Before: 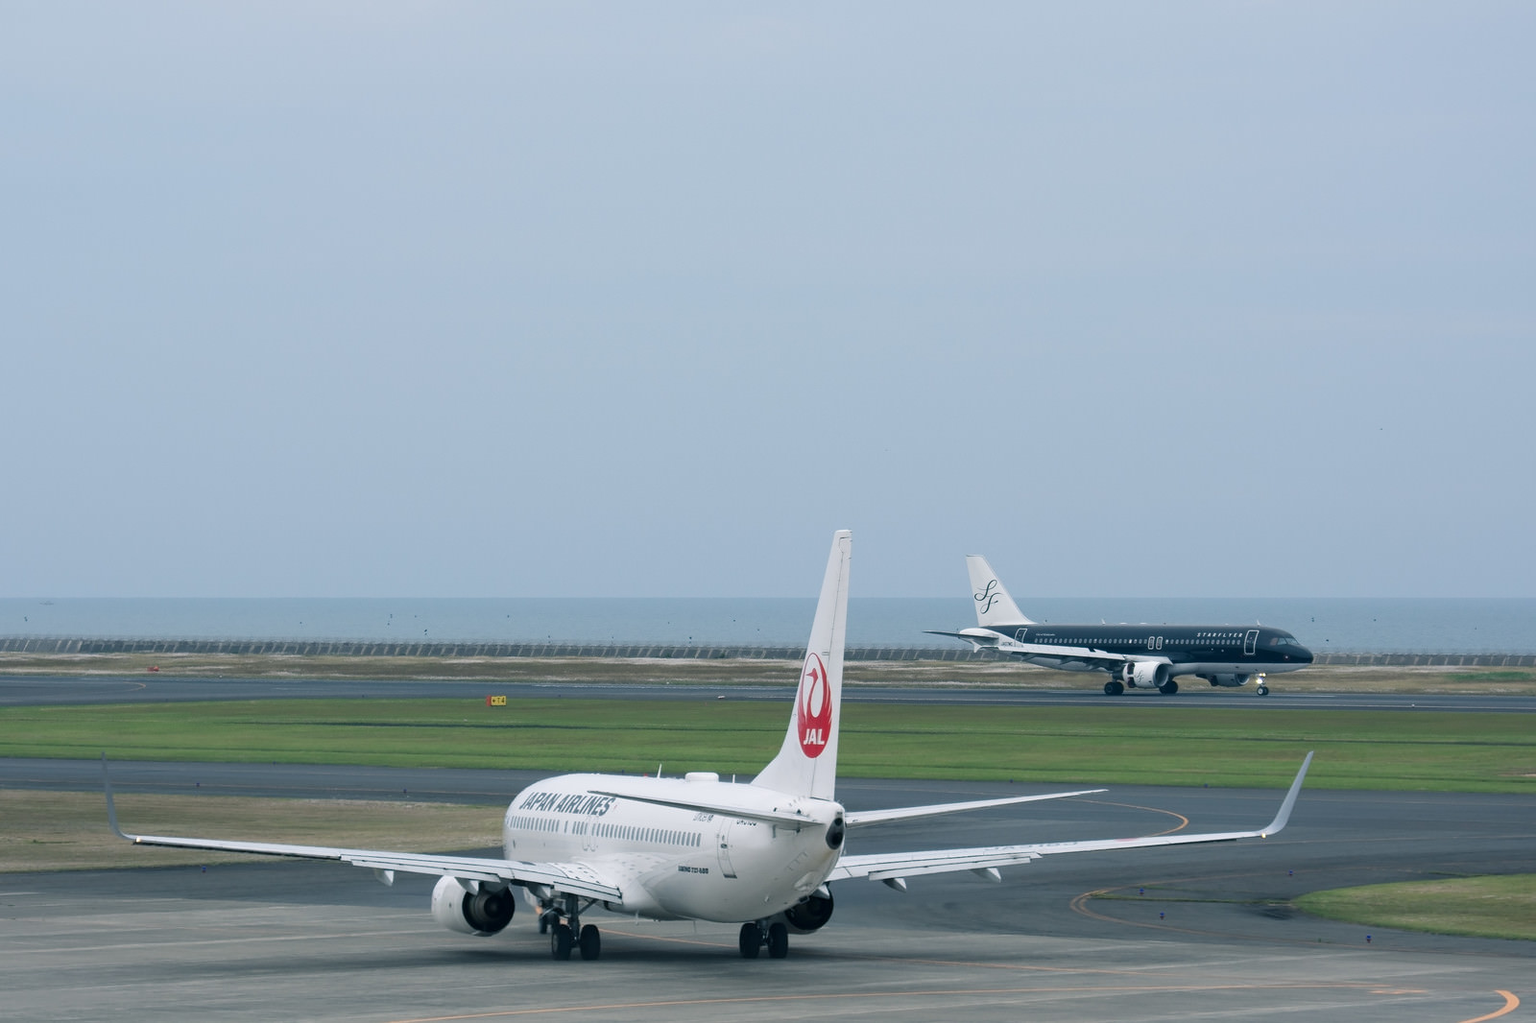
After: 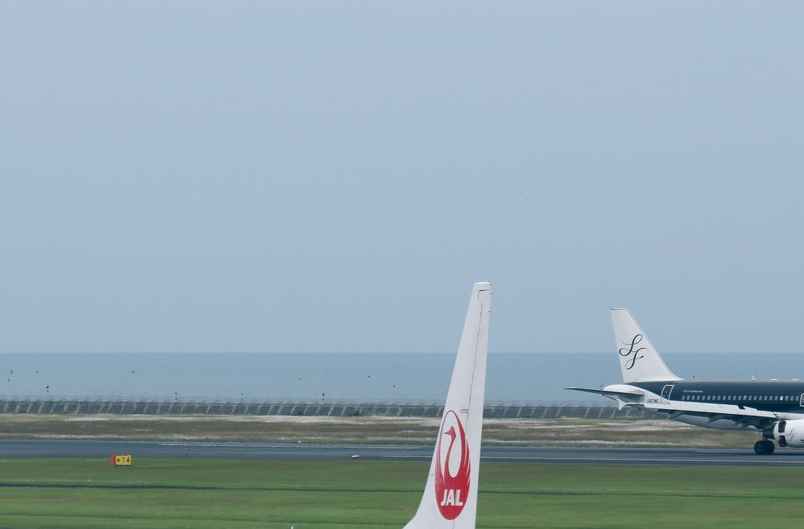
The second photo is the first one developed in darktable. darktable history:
crop: left 24.798%, top 25.358%, right 24.902%, bottom 24.997%
